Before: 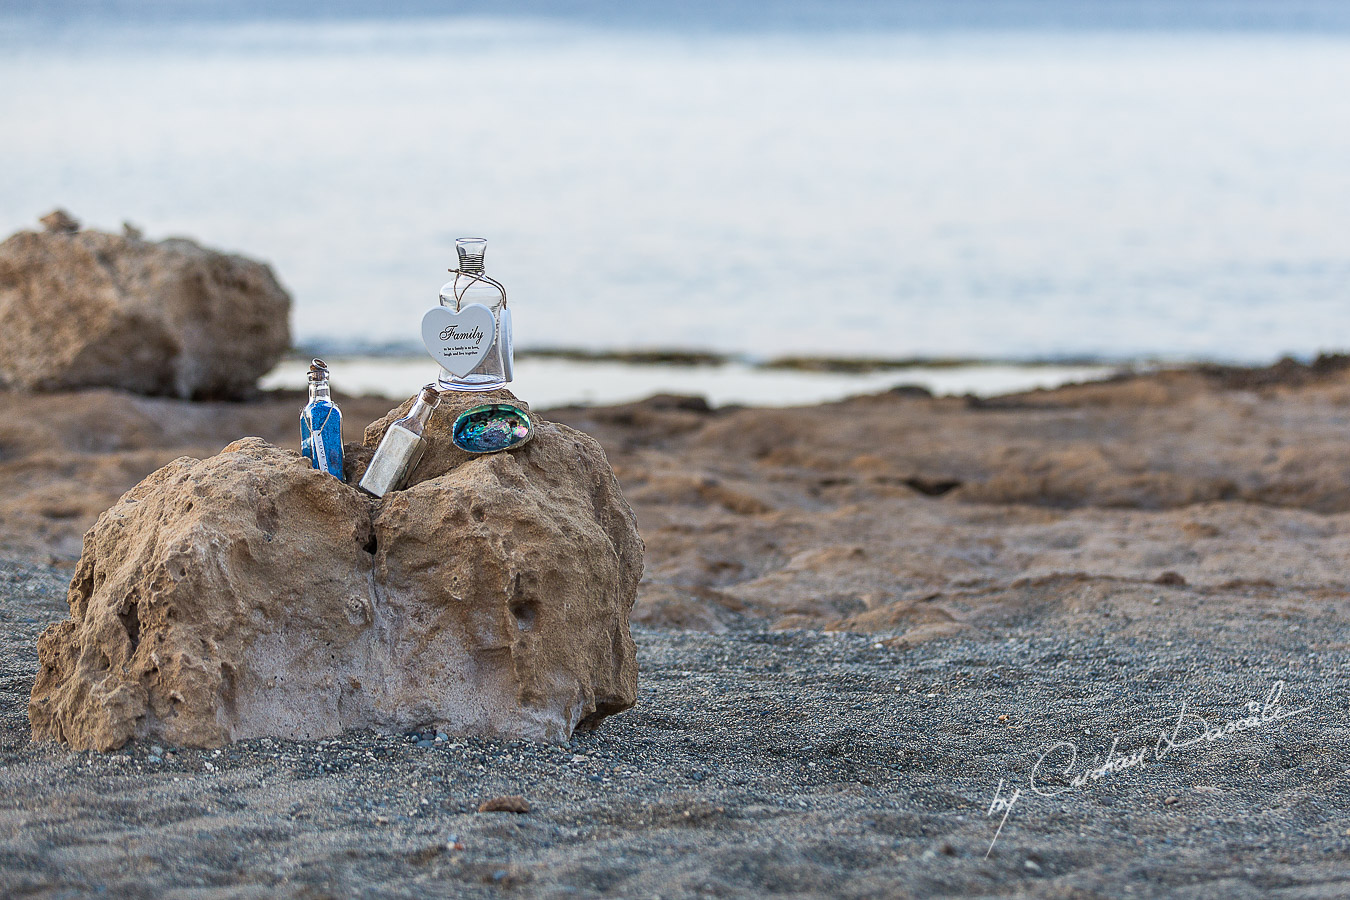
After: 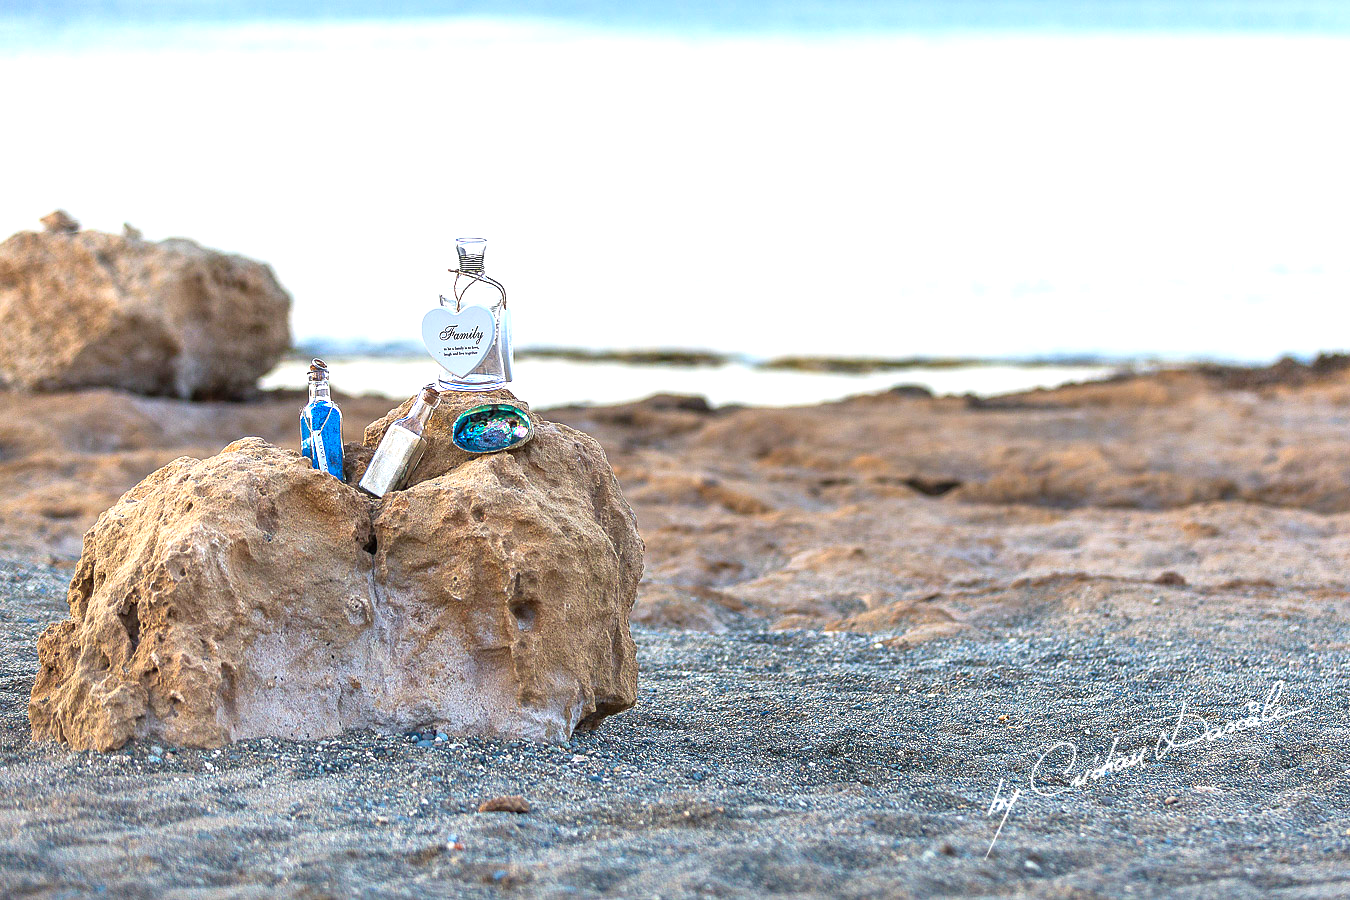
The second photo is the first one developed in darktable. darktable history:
color correction: highlights b* 0.019, saturation 1.31
exposure: black level correction 0, exposure 0.9 EV, compensate highlight preservation false
